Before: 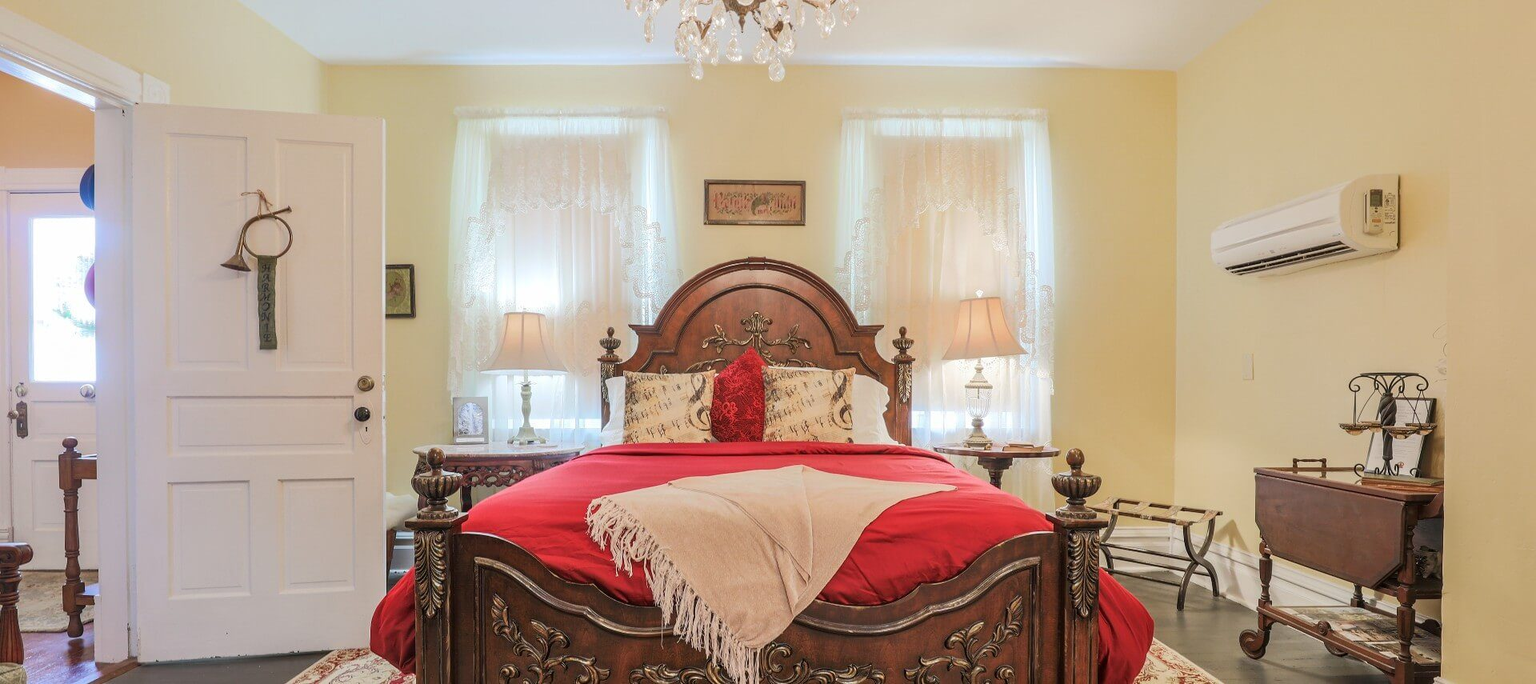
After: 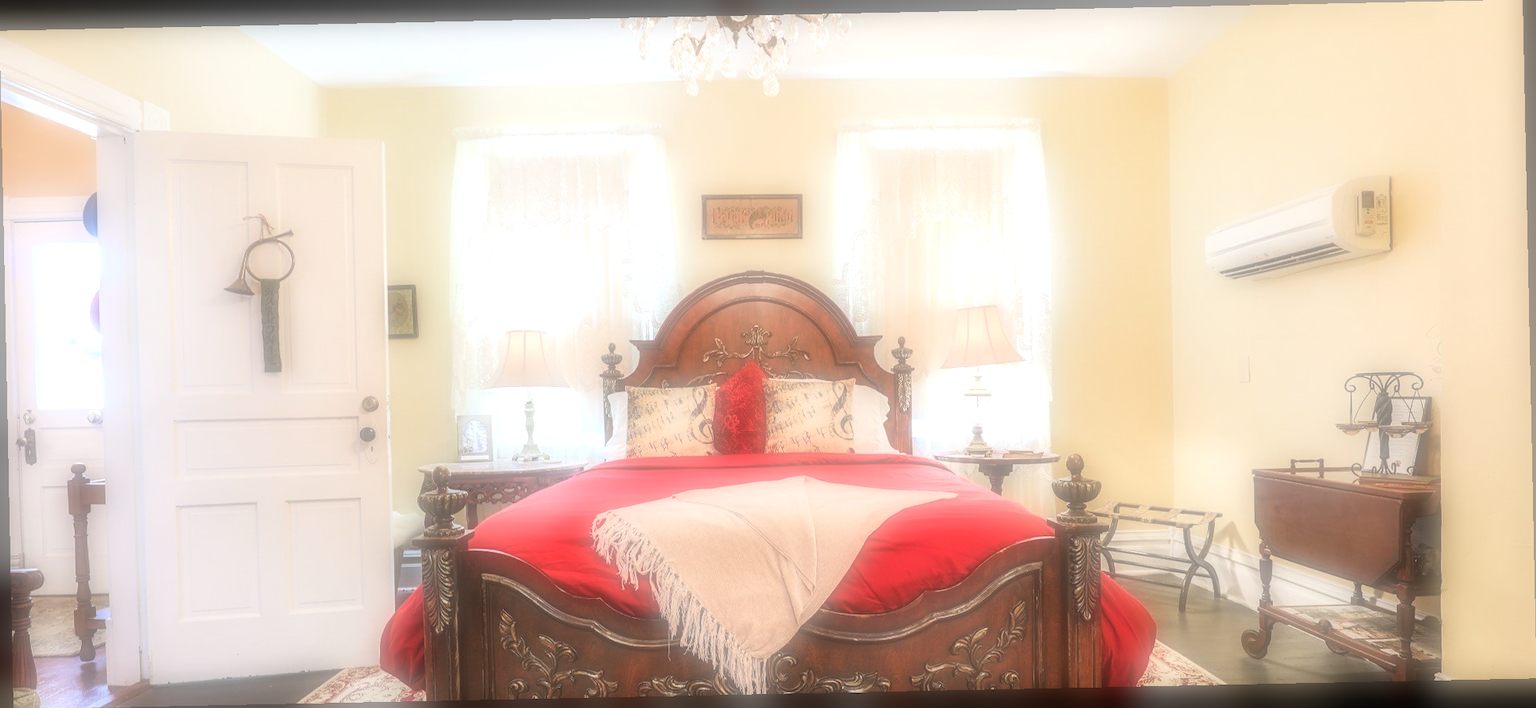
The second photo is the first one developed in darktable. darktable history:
exposure: black level correction 0, exposure 0.7 EV, compensate exposure bias true, compensate highlight preservation false
rotate and perspective: rotation -1.17°, automatic cropping off
soften: on, module defaults
